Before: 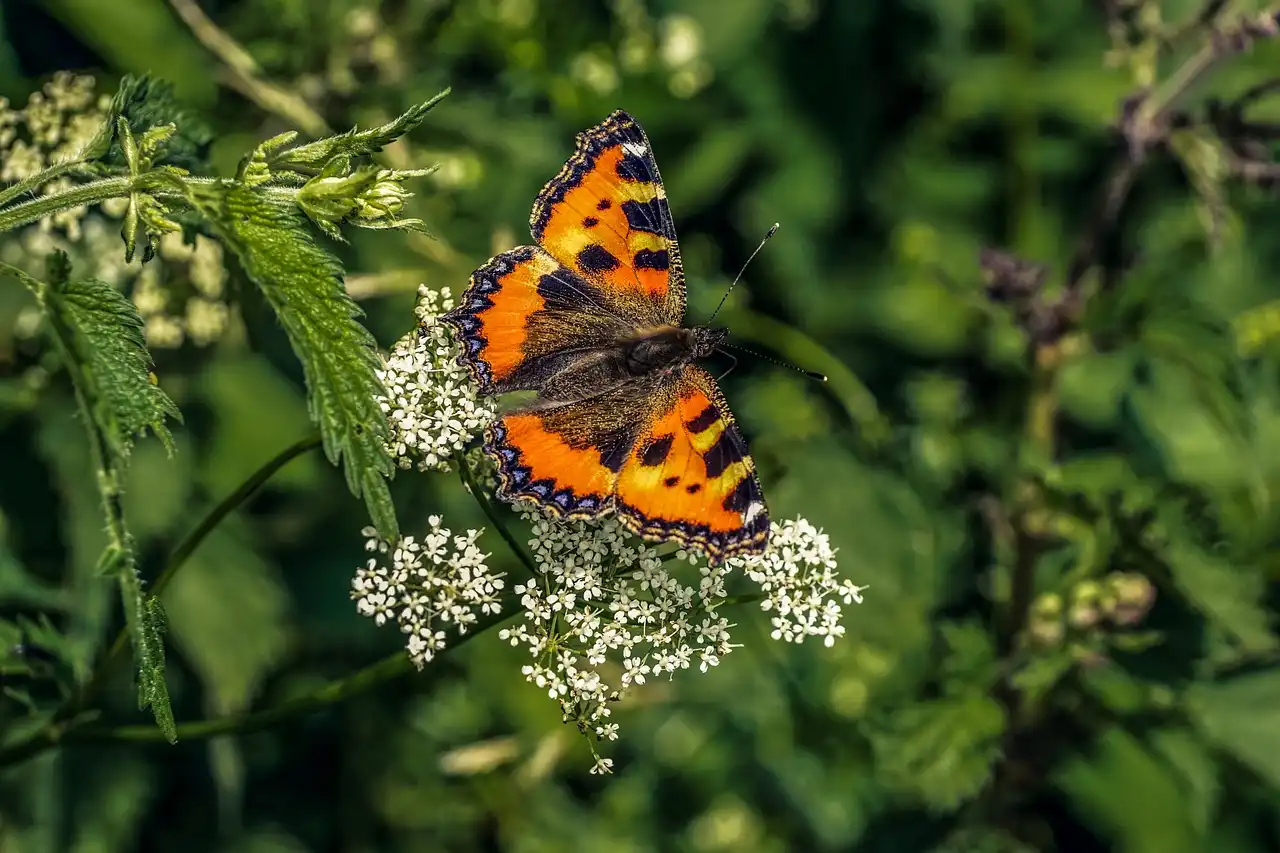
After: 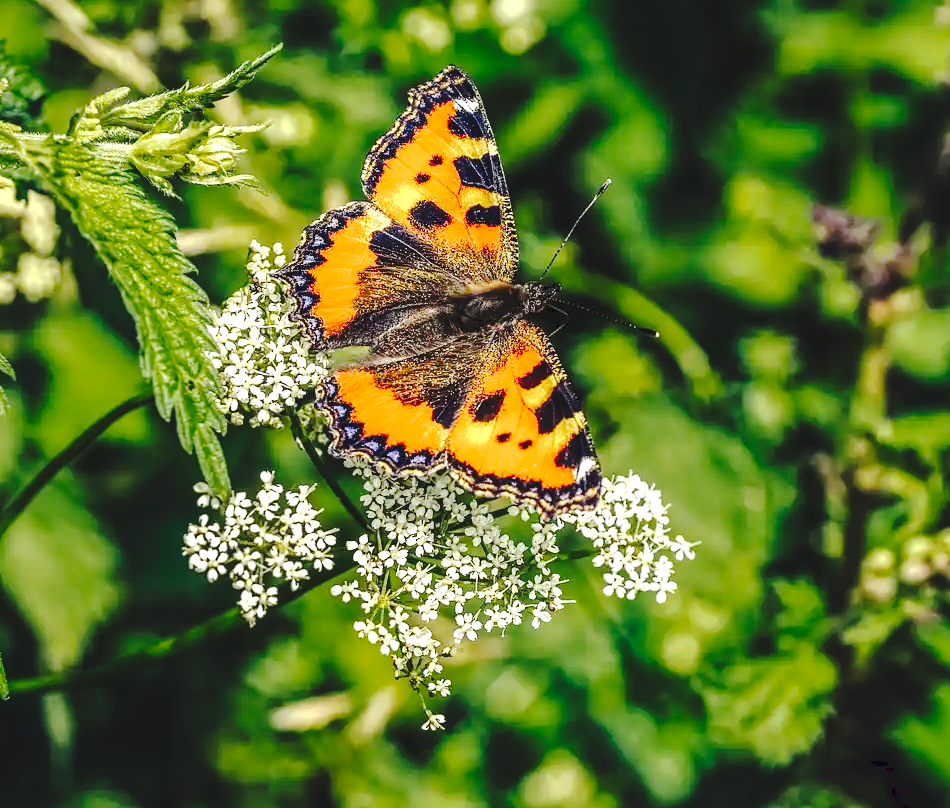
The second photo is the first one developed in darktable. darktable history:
crop and rotate: left 13.15%, top 5.251%, right 12.609%
exposure: exposure 0.781 EV, compensate highlight preservation false
tone curve: curves: ch0 [(0, 0) (0.003, 0.079) (0.011, 0.083) (0.025, 0.088) (0.044, 0.095) (0.069, 0.106) (0.1, 0.115) (0.136, 0.127) (0.177, 0.152) (0.224, 0.198) (0.277, 0.263) (0.335, 0.371) (0.399, 0.483) (0.468, 0.582) (0.543, 0.664) (0.623, 0.726) (0.709, 0.793) (0.801, 0.842) (0.898, 0.896) (1, 1)], preserve colors none
